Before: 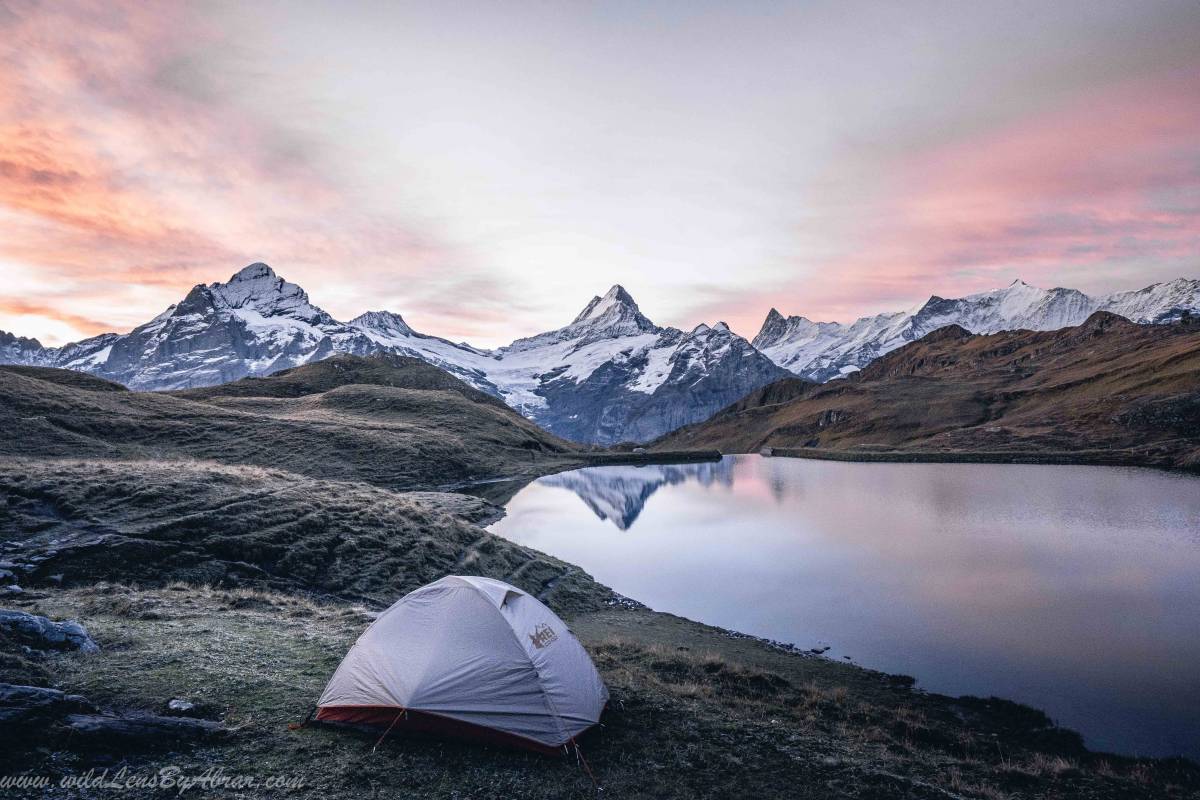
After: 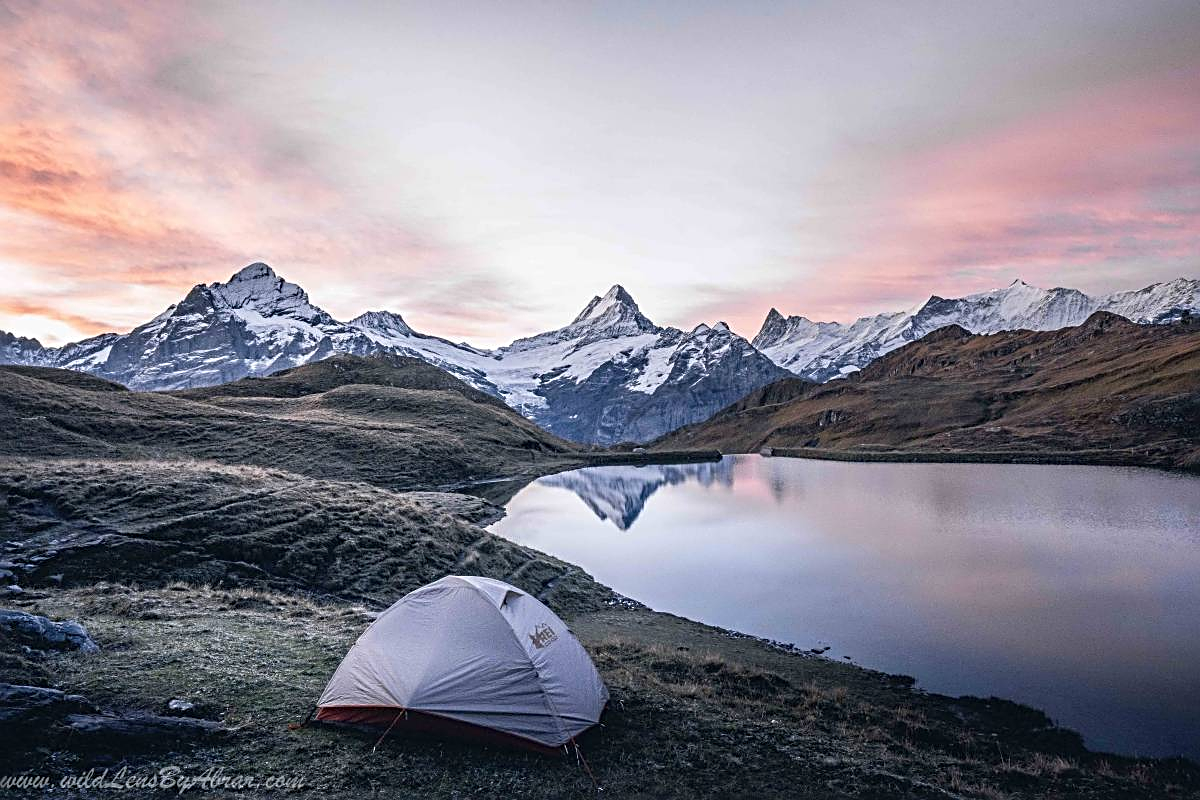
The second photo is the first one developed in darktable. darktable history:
sharpen: radius 2.737
